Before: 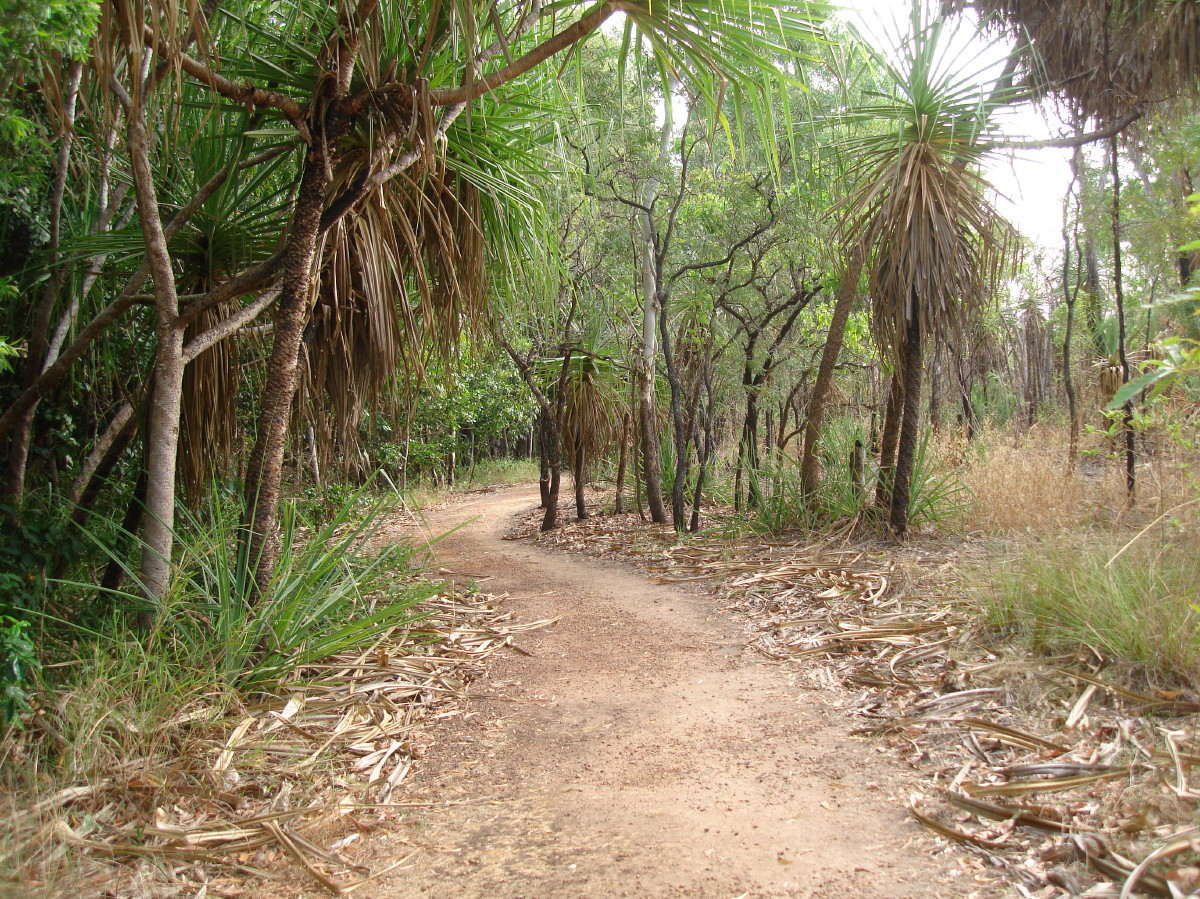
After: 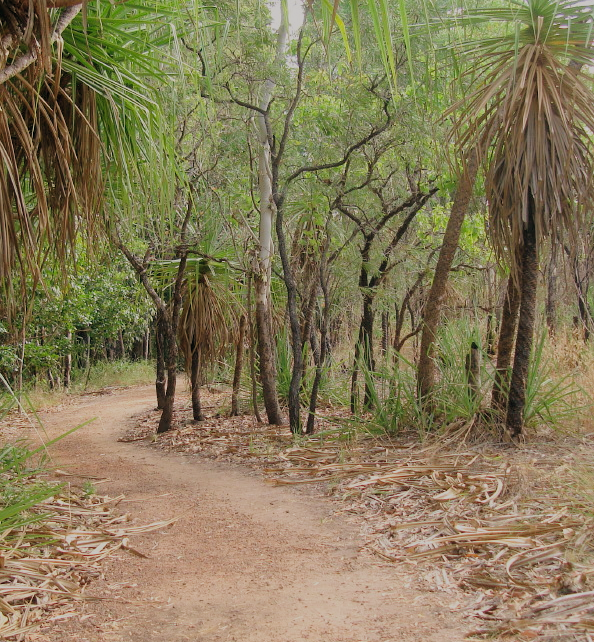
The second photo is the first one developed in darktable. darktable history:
filmic rgb: black relative exposure -5 EV, white relative exposure 3.5 EV, hardness 3.19, contrast 1.2, highlights saturation mix -50%
color balance rgb: contrast -30%
color balance: lift [1, 0.998, 1.001, 1.002], gamma [1, 1.02, 1, 0.98], gain [1, 1.02, 1.003, 0.98]
crop: left 32.075%, top 10.976%, right 18.355%, bottom 17.596%
